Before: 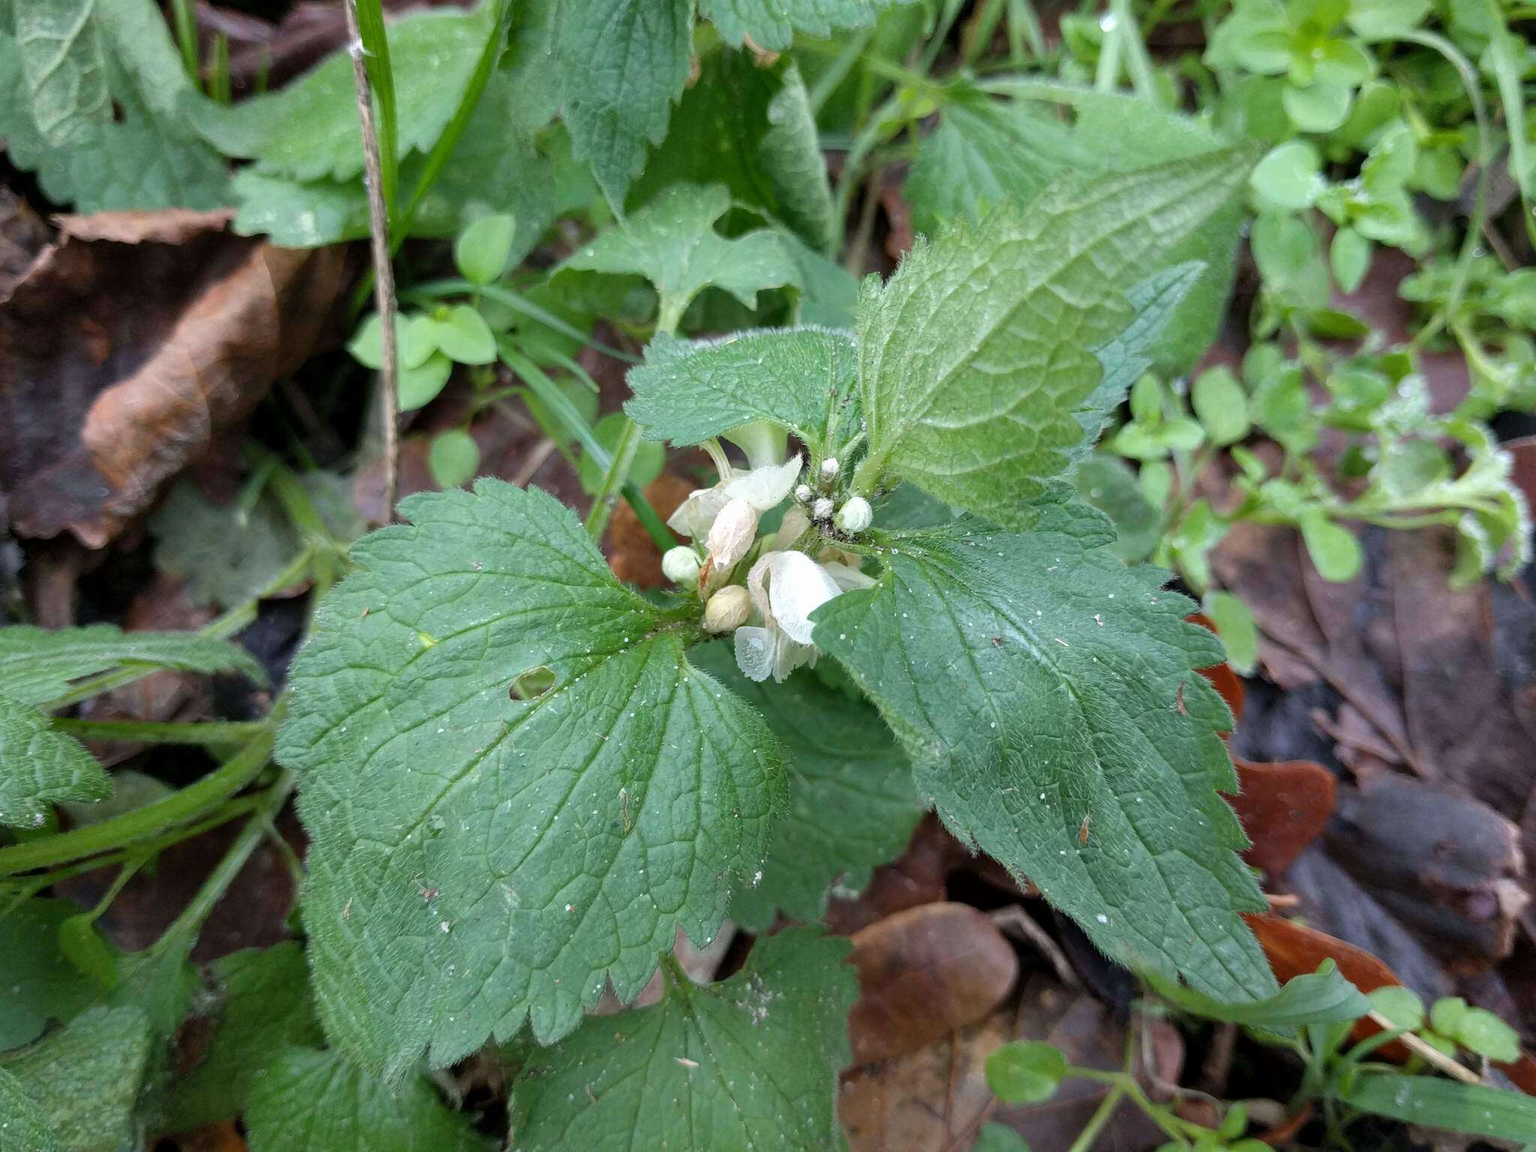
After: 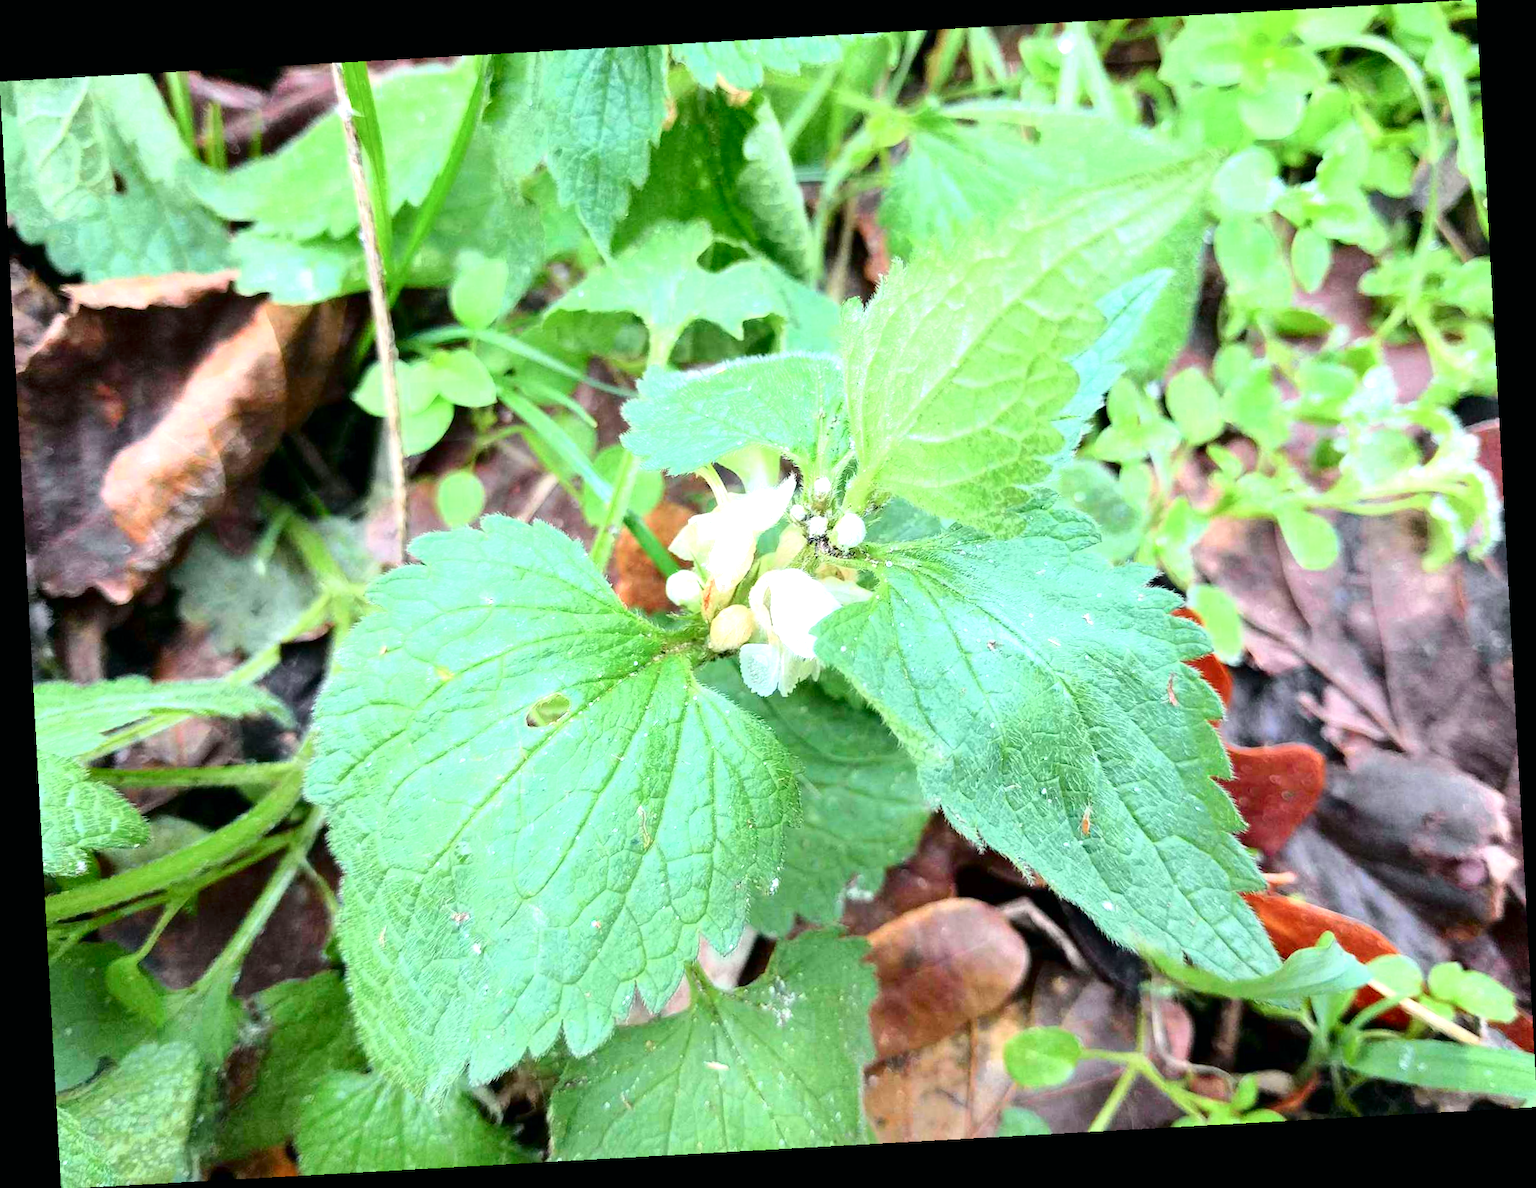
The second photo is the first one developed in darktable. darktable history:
rotate and perspective: rotation -3.18°, automatic cropping off
tone curve: curves: ch0 [(0, 0) (0.035, 0.011) (0.133, 0.076) (0.285, 0.265) (0.491, 0.541) (0.617, 0.693) (0.704, 0.77) (0.794, 0.865) (0.895, 0.938) (1, 0.976)]; ch1 [(0, 0) (0.318, 0.278) (0.444, 0.427) (0.502, 0.497) (0.543, 0.547) (0.601, 0.641) (0.746, 0.764) (1, 1)]; ch2 [(0, 0) (0.316, 0.292) (0.381, 0.37) (0.423, 0.448) (0.476, 0.482) (0.502, 0.5) (0.543, 0.547) (0.587, 0.613) (0.642, 0.672) (0.704, 0.727) (0.865, 0.827) (1, 0.951)], color space Lab, independent channels, preserve colors none
exposure: black level correction 0, exposure 1.4 EV, compensate highlight preservation false
